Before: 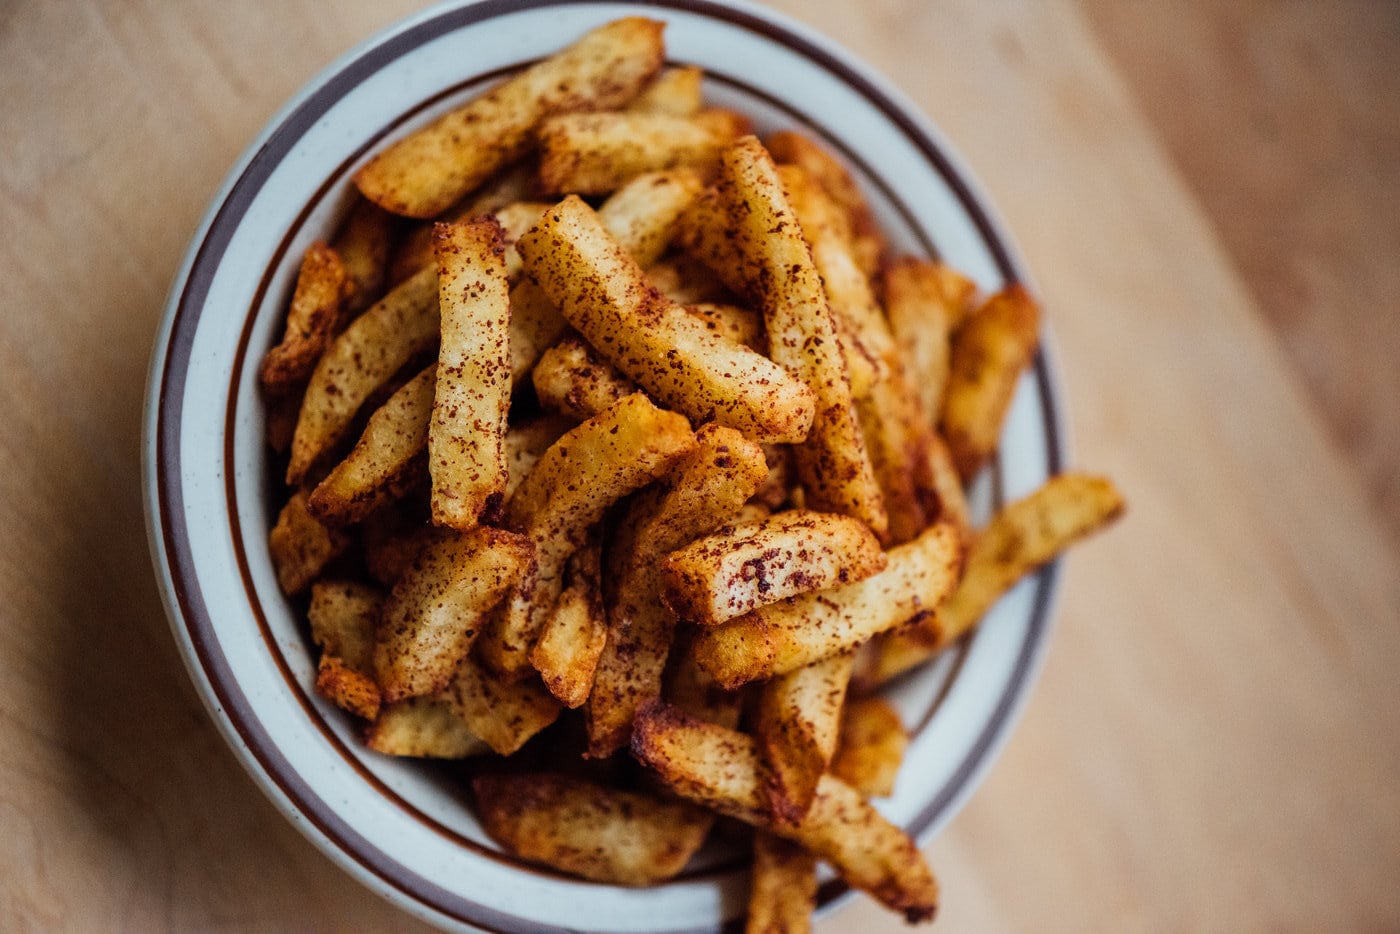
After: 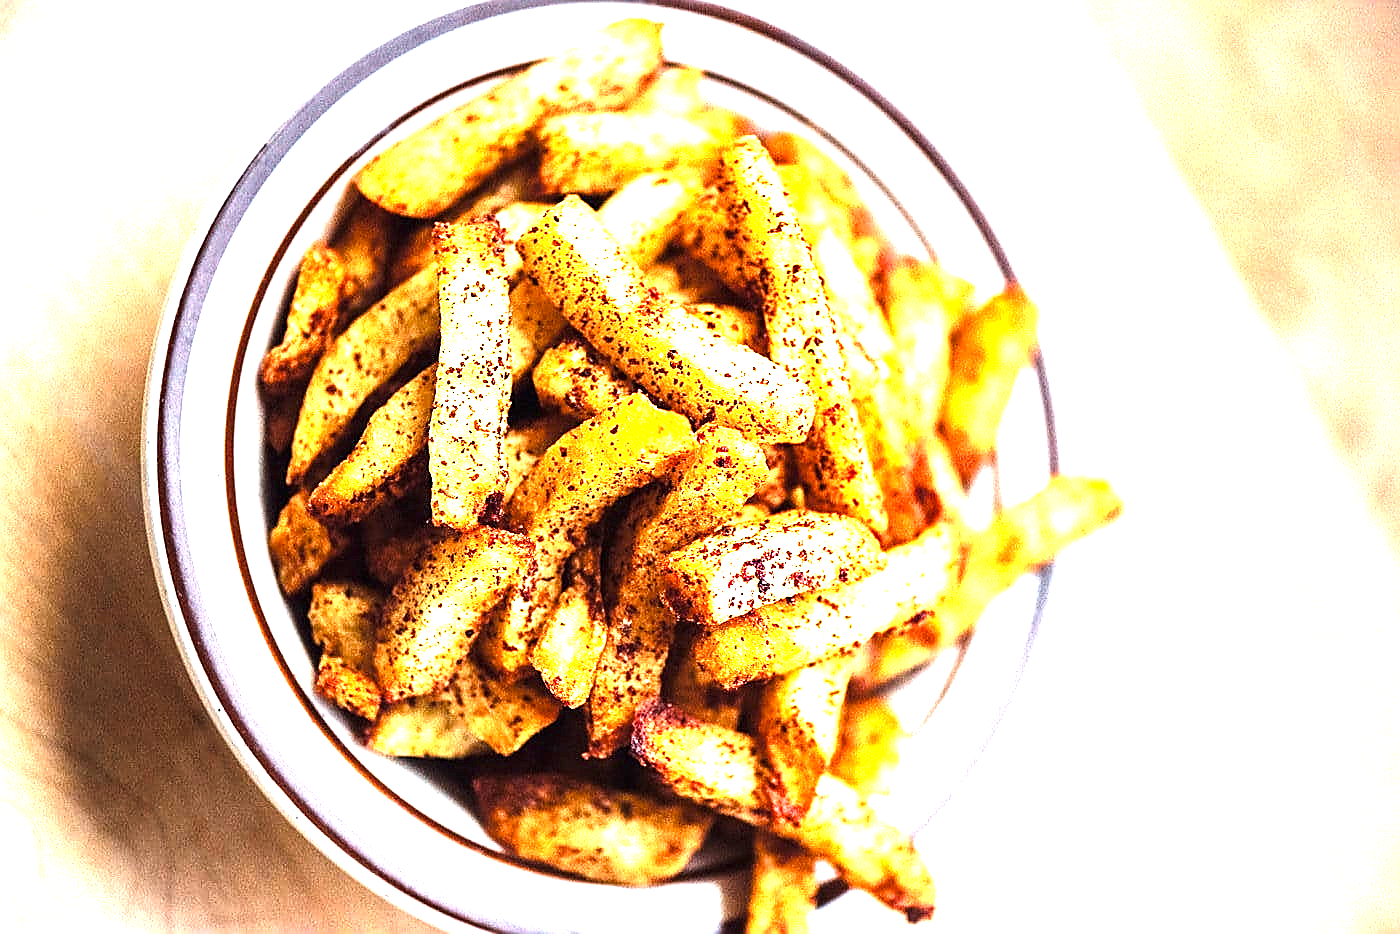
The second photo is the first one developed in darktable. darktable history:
color balance rgb: shadows fall-off 101%, linear chroma grading › mid-tones 7.63%, perceptual saturation grading › mid-tones 11.68%, mask middle-gray fulcrum 22.45%, global vibrance 10.11%, saturation formula JzAzBz (2021)
tone equalizer: -8 EV -0.75 EV, -7 EV -0.7 EV, -6 EV -0.6 EV, -5 EV -0.4 EV, -3 EV 0.4 EV, -2 EV 0.6 EV, -1 EV 0.7 EV, +0 EV 0.75 EV, edges refinement/feathering 500, mask exposure compensation -1.57 EV, preserve details no
exposure: black level correction 0, exposure 2.327 EV, compensate exposure bias true, compensate highlight preservation false
sharpen: radius 1.4, amount 1.25, threshold 0.7
